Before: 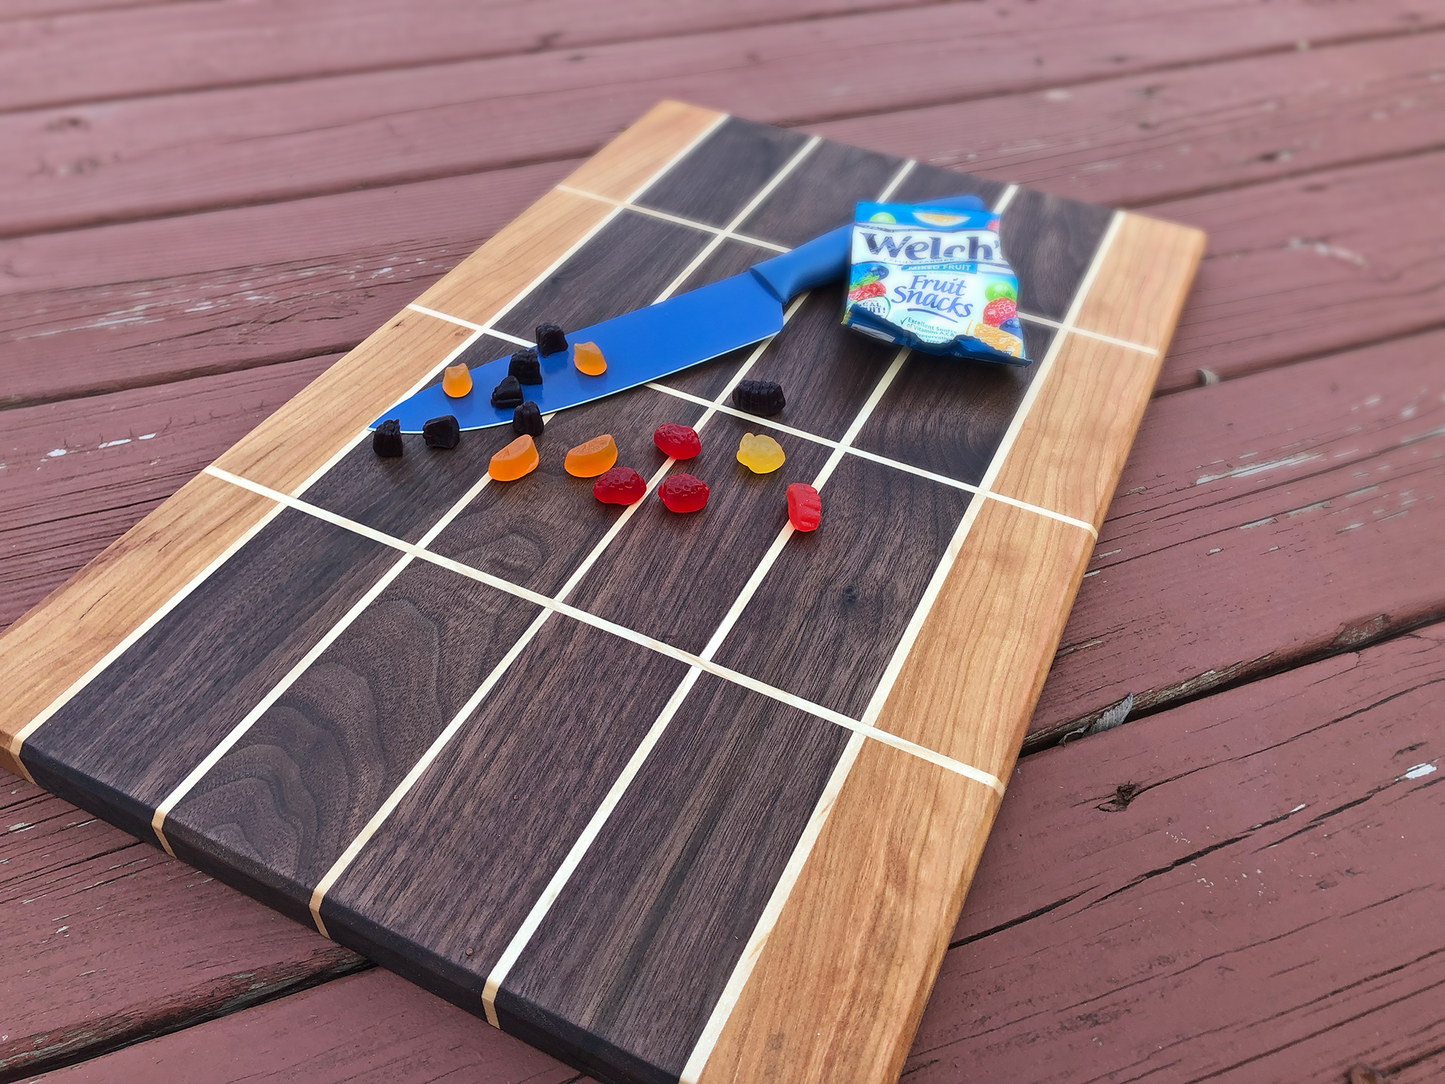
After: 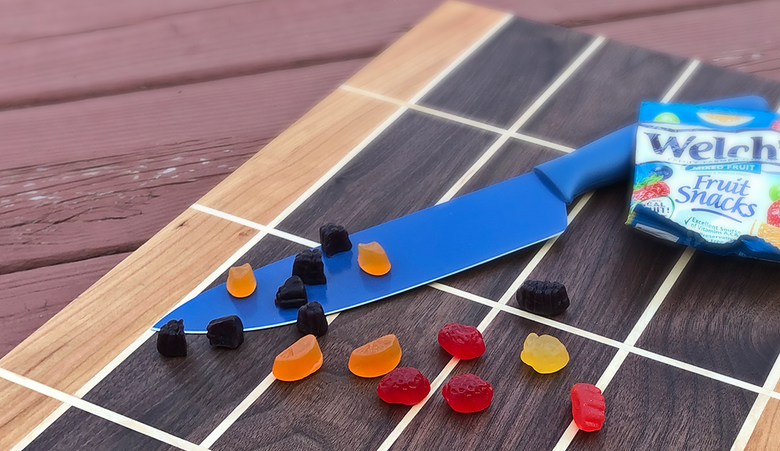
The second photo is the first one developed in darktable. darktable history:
crop: left 14.978%, top 9.278%, right 31%, bottom 49.103%
